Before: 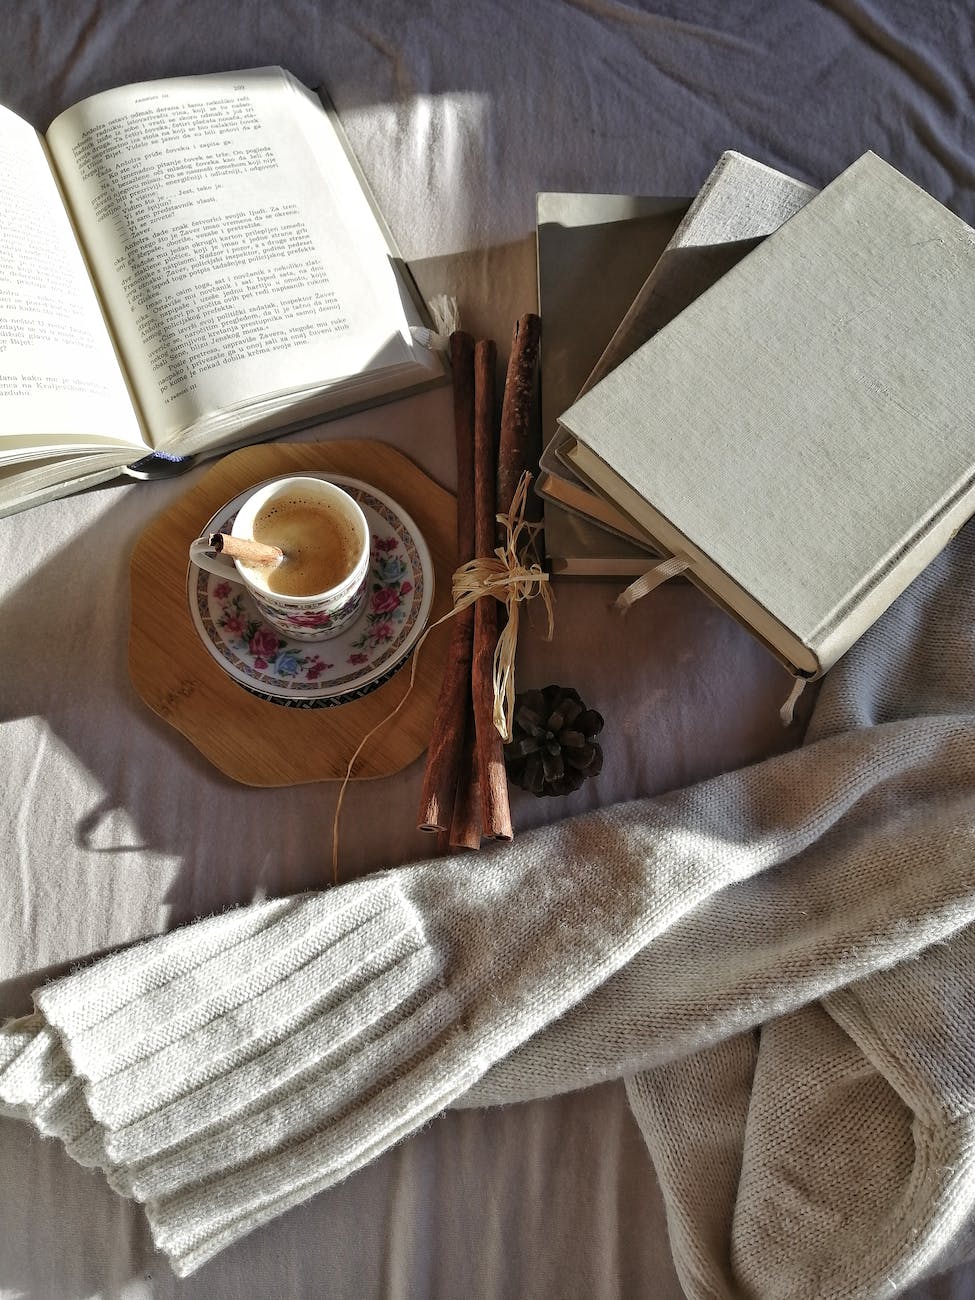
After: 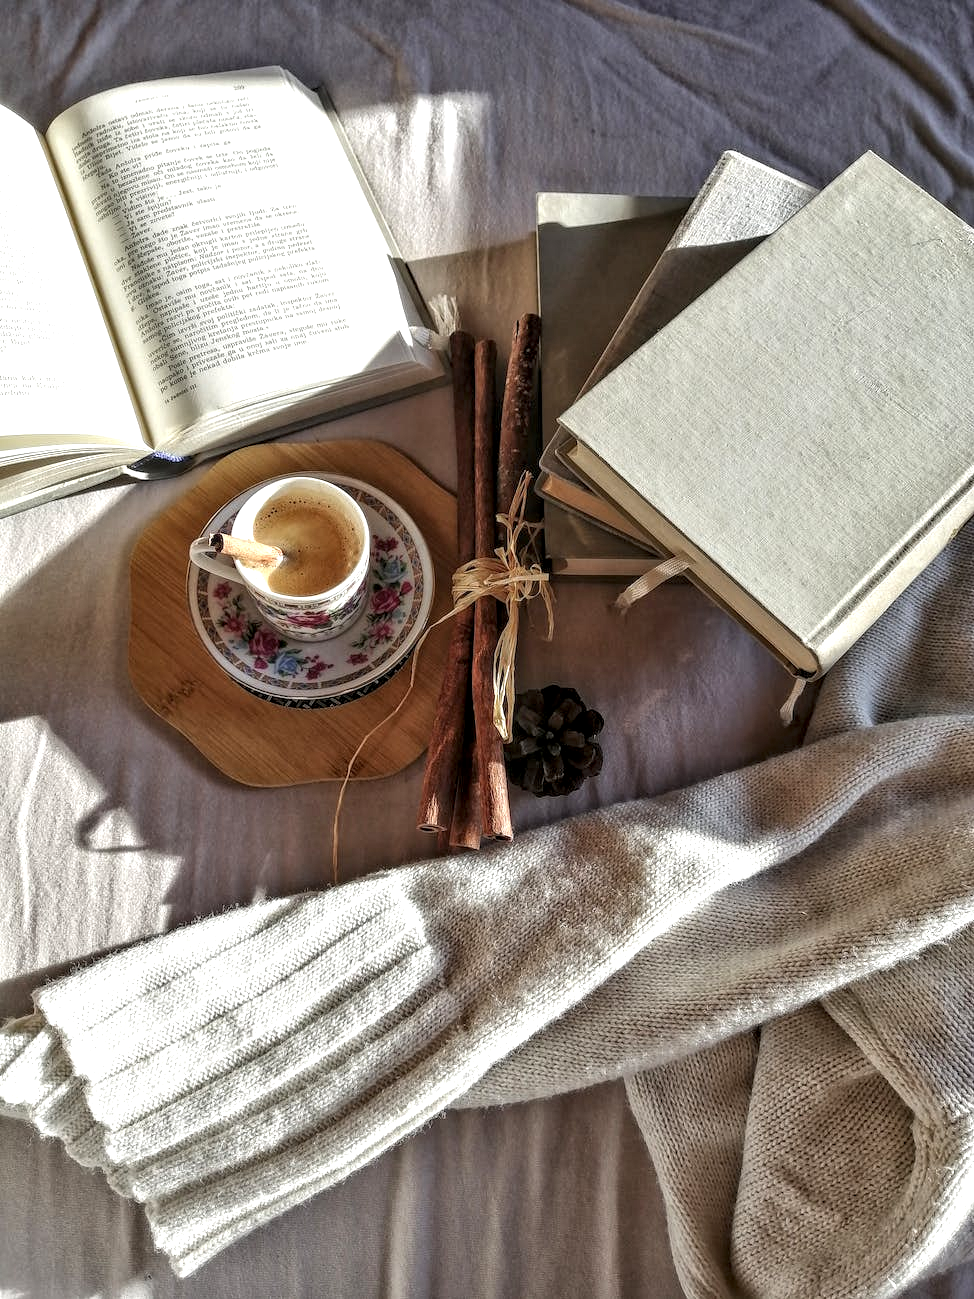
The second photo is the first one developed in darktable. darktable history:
local contrast: detail 142%
crop: left 0.076%
exposure: exposure 0.403 EV, compensate highlight preservation false
